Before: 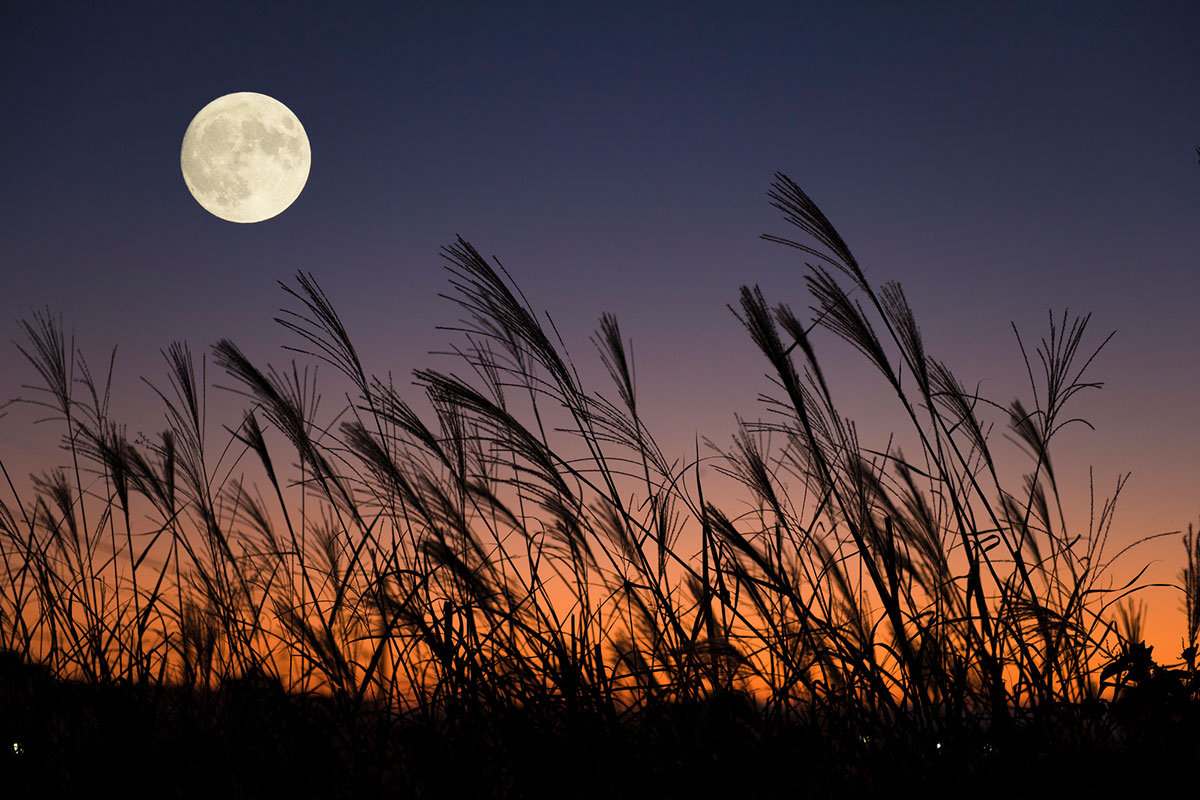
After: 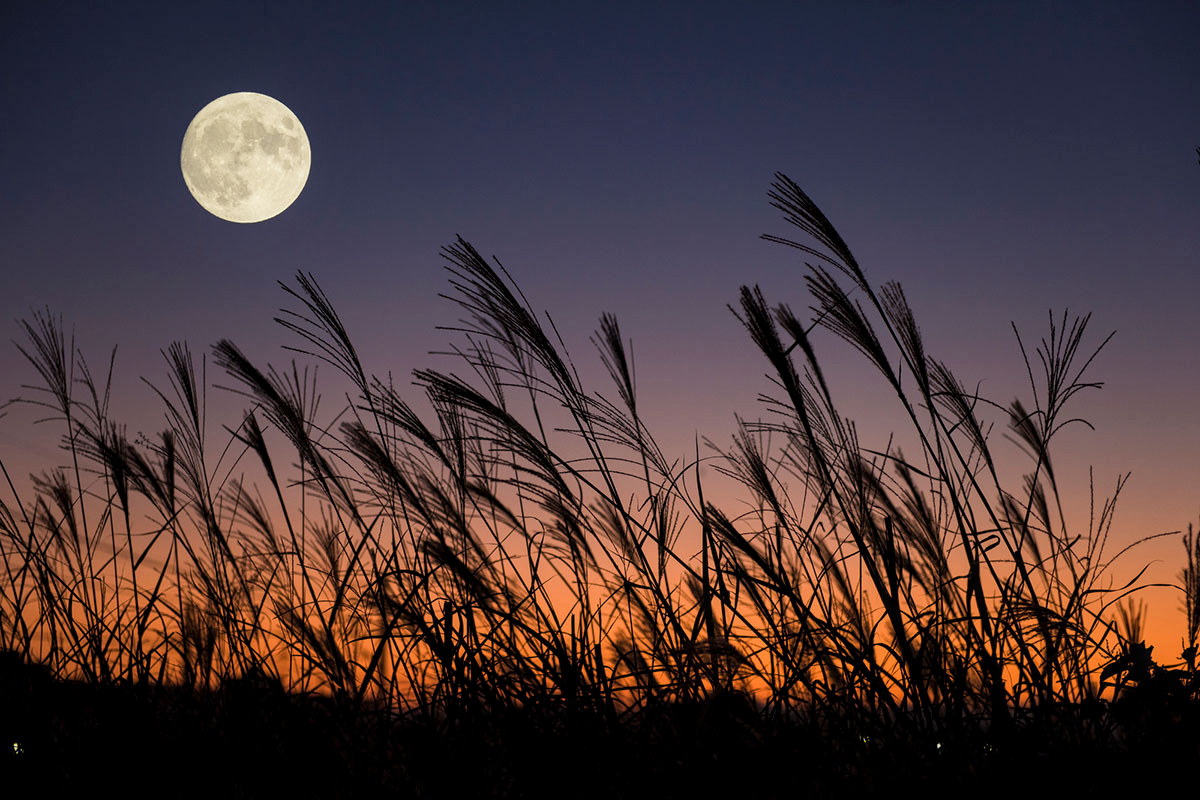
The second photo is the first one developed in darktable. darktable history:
local contrast: on, module defaults
tone equalizer: -8 EV 0.06 EV, smoothing diameter 25%, edges refinement/feathering 10, preserve details guided filter
